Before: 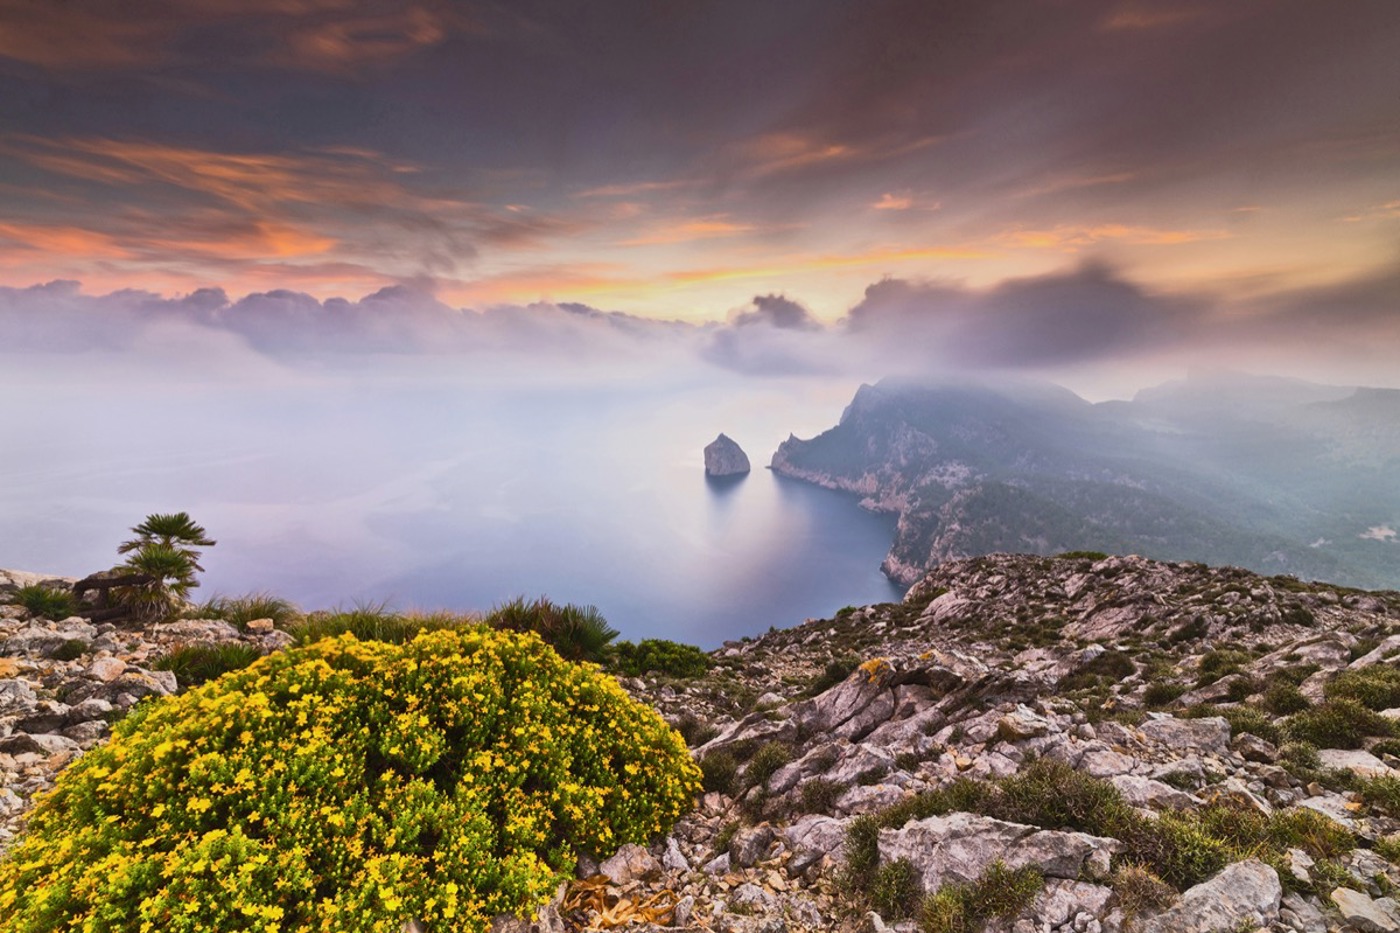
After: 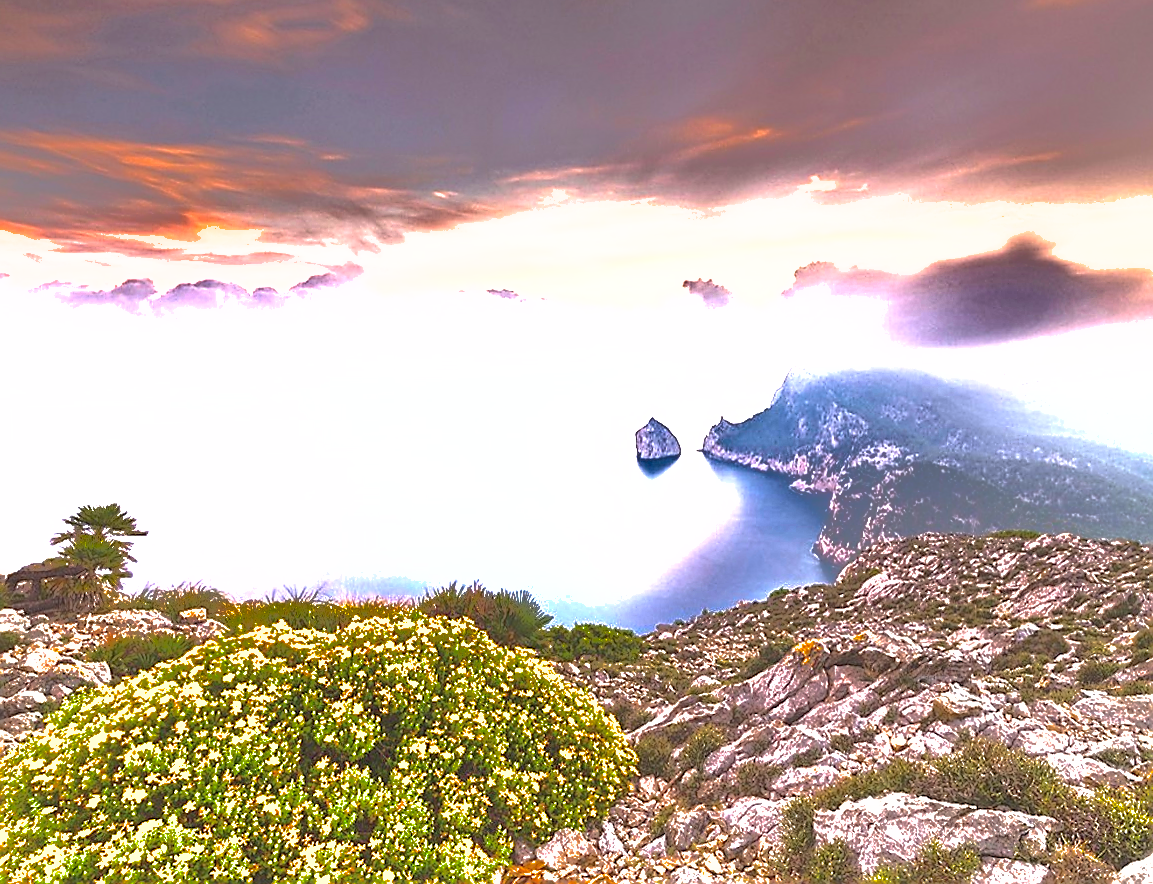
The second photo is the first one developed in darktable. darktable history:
shadows and highlights: shadows 38.56, highlights -74.45
tone equalizer: on, module defaults
sharpen: radius 1.349, amount 1.263, threshold 0.707
exposure: black level correction 0, exposure 1.677 EV, compensate exposure bias true, compensate highlight preservation false
crop and rotate: angle 0.745°, left 4.113%, top 0.789%, right 11.899%, bottom 2.612%
base curve: preserve colors none
contrast equalizer: y [[0.439, 0.44, 0.442, 0.457, 0.493, 0.498], [0.5 ×6], [0.5 ×6], [0 ×6], [0 ×6]]
